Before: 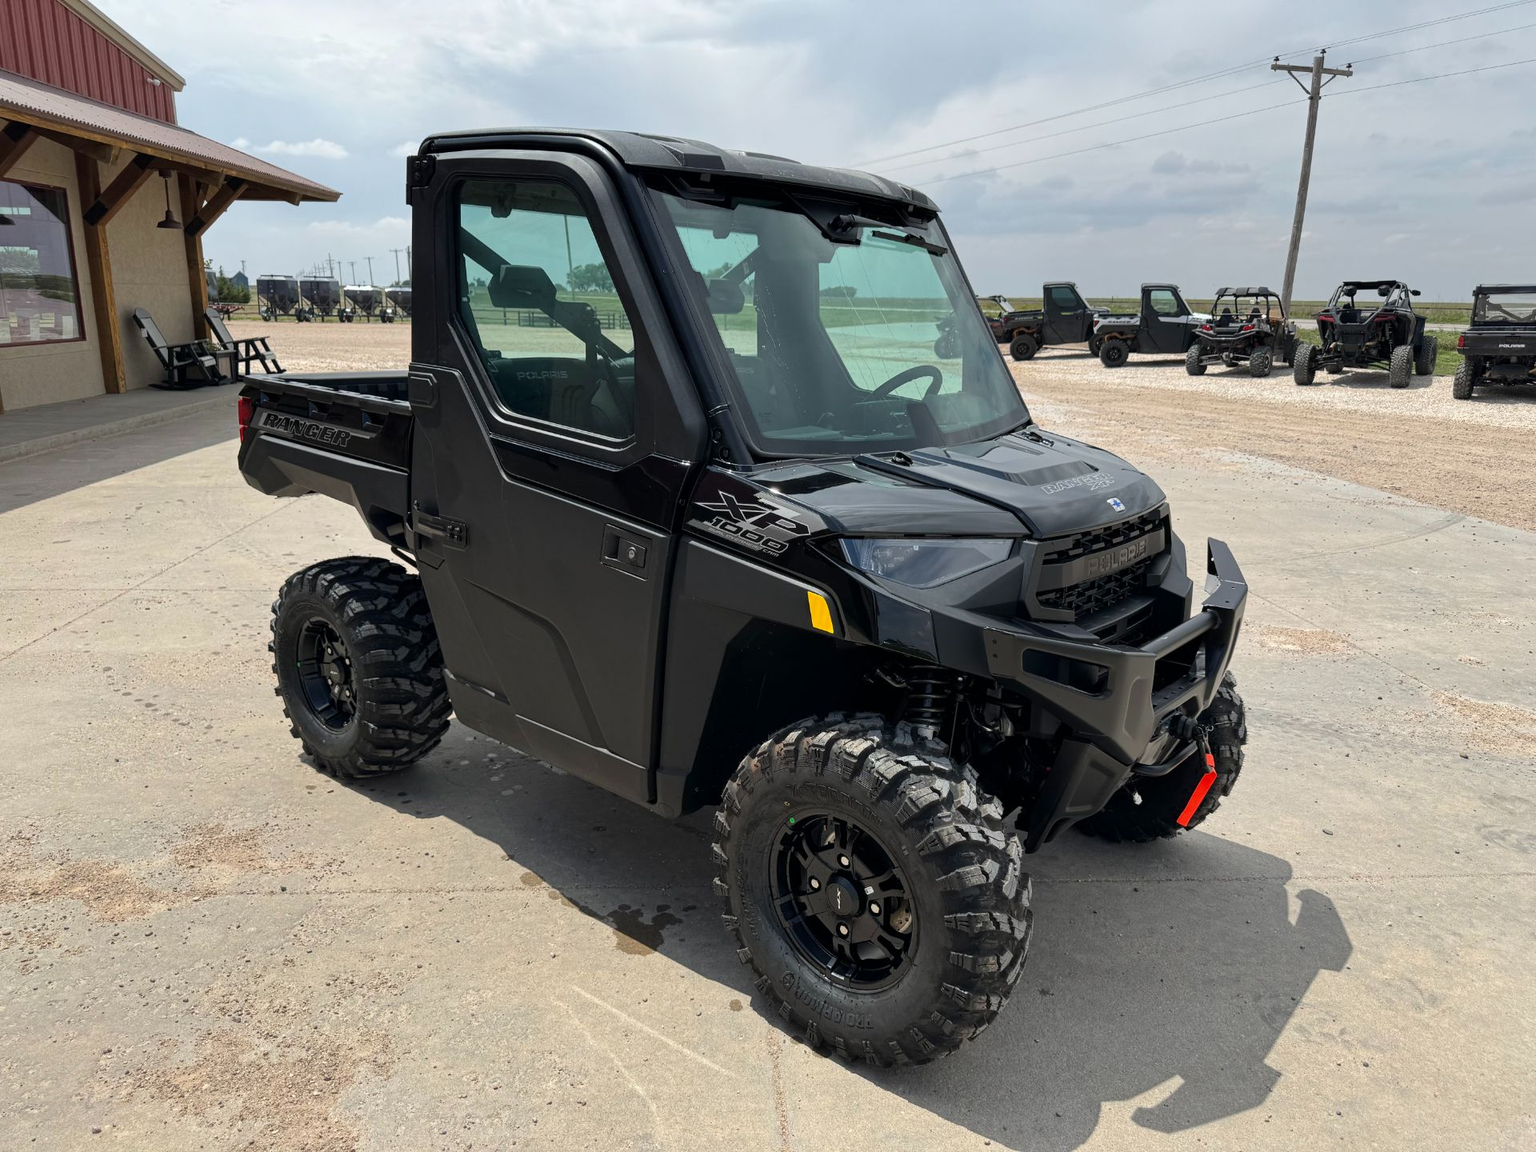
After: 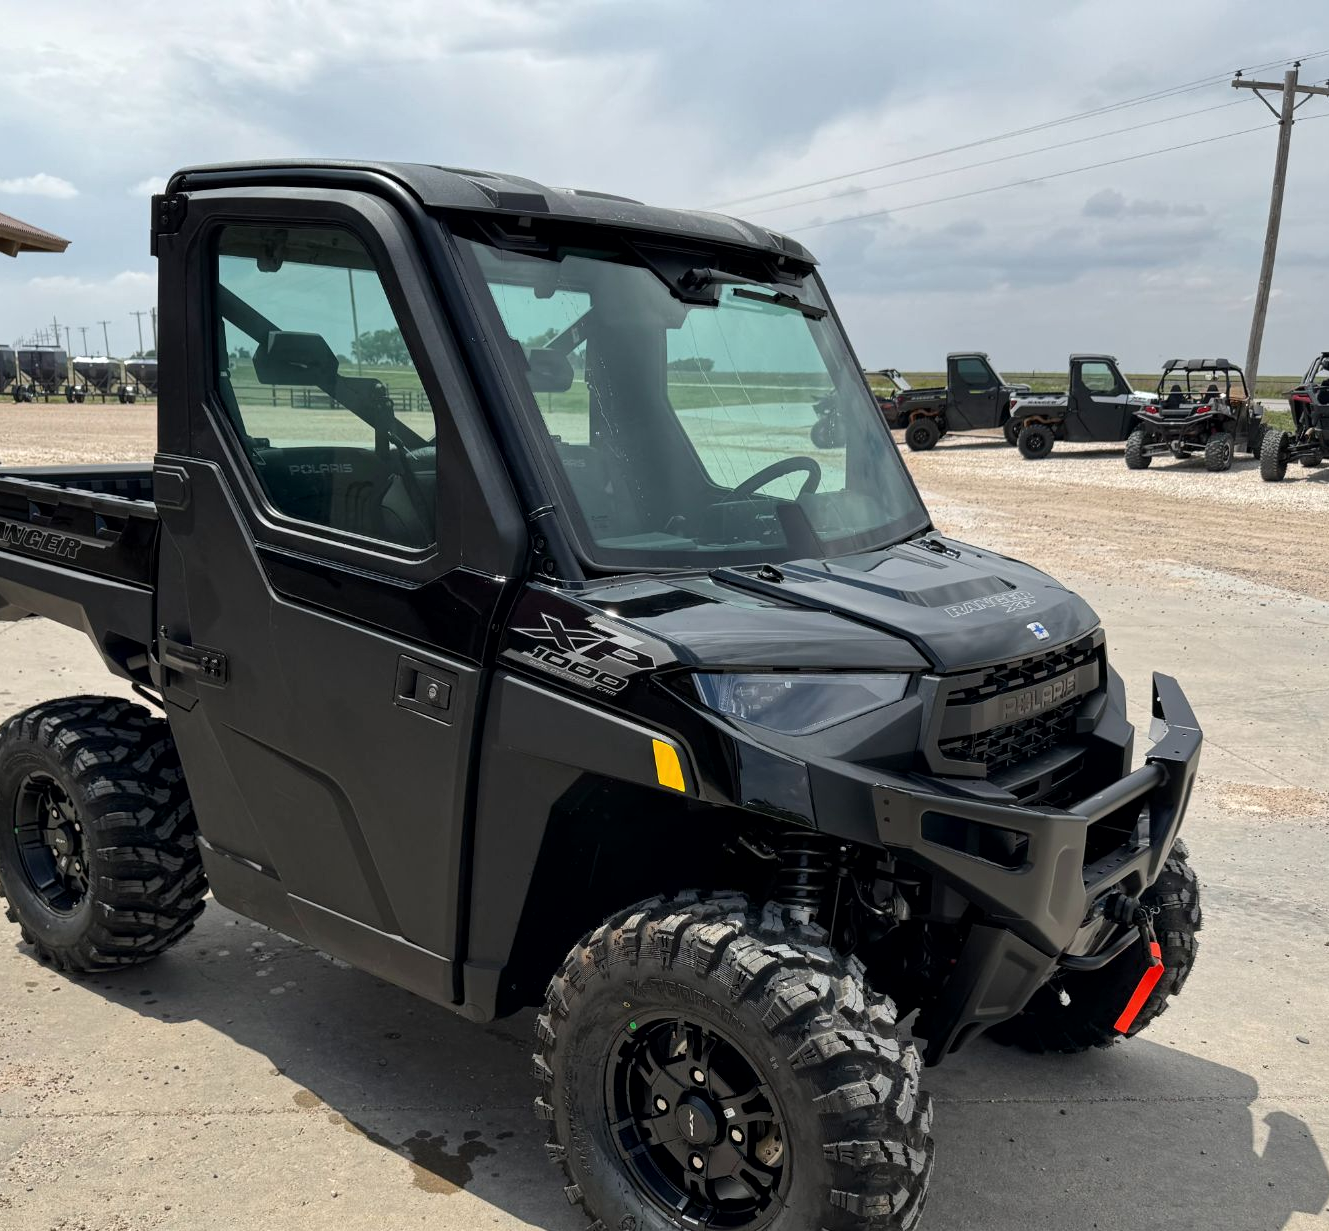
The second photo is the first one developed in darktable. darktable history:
local contrast: mode bilateral grid, contrast 20, coarseness 49, detail 120%, midtone range 0.2
crop: left 18.599%, right 12.167%, bottom 14.451%
